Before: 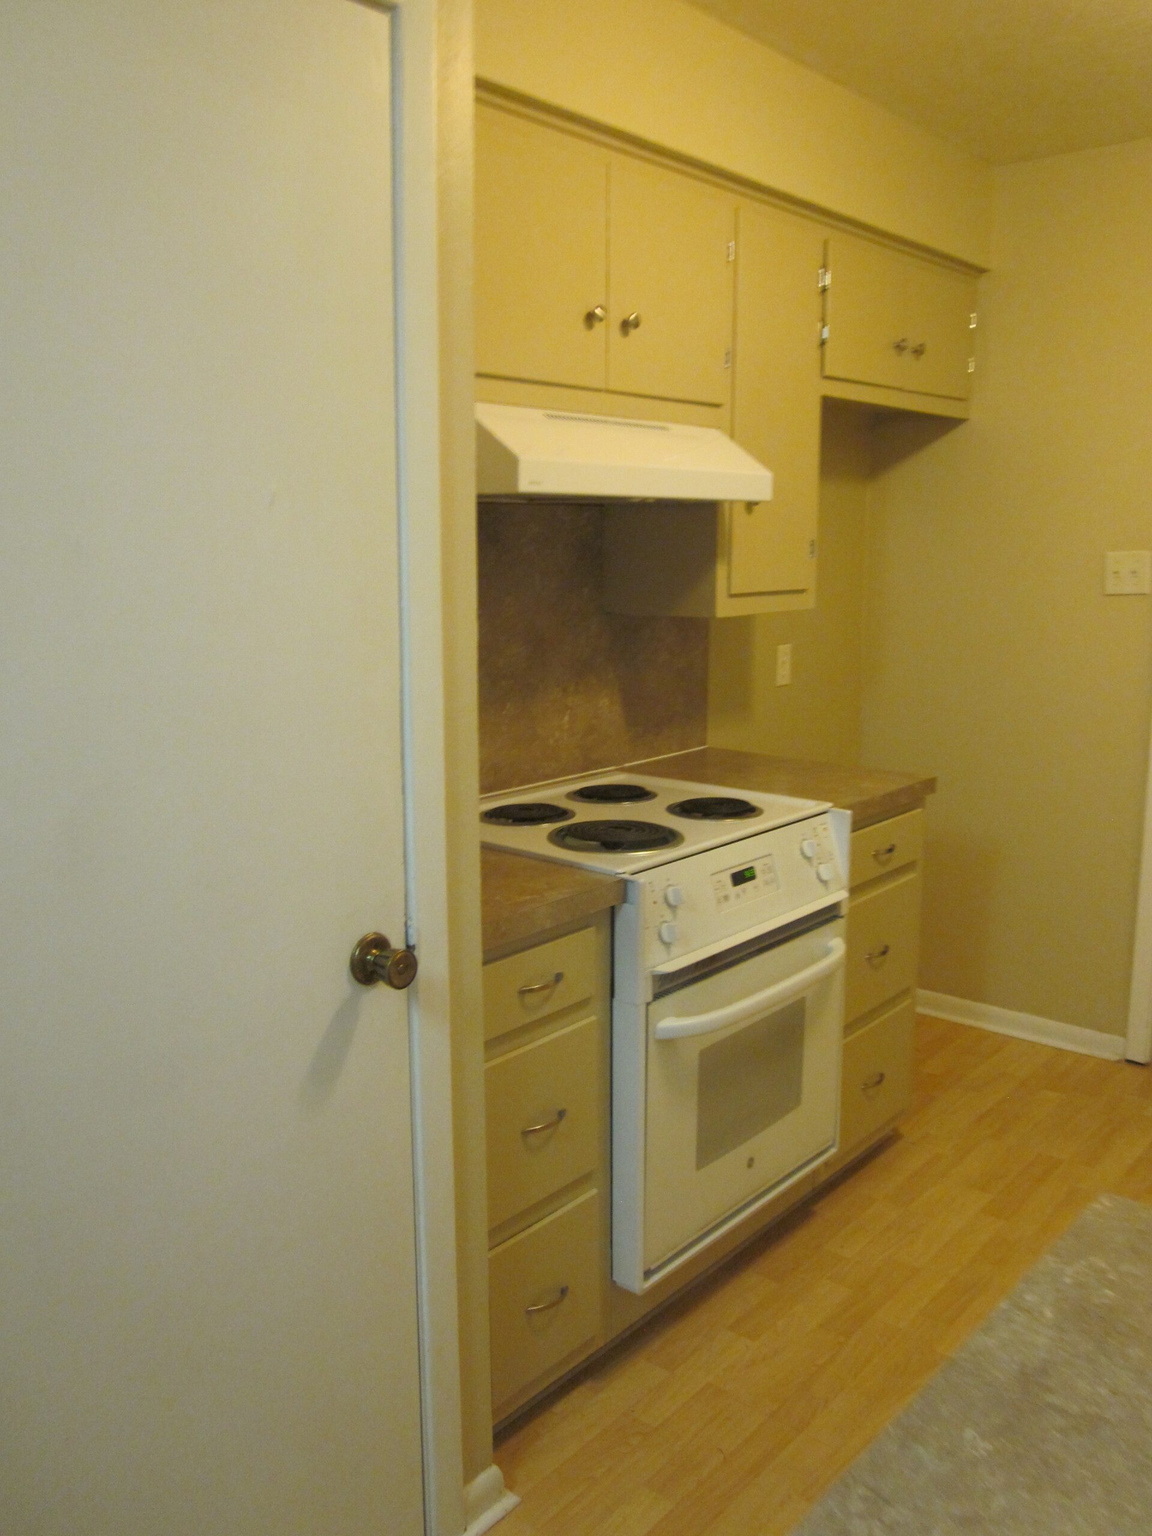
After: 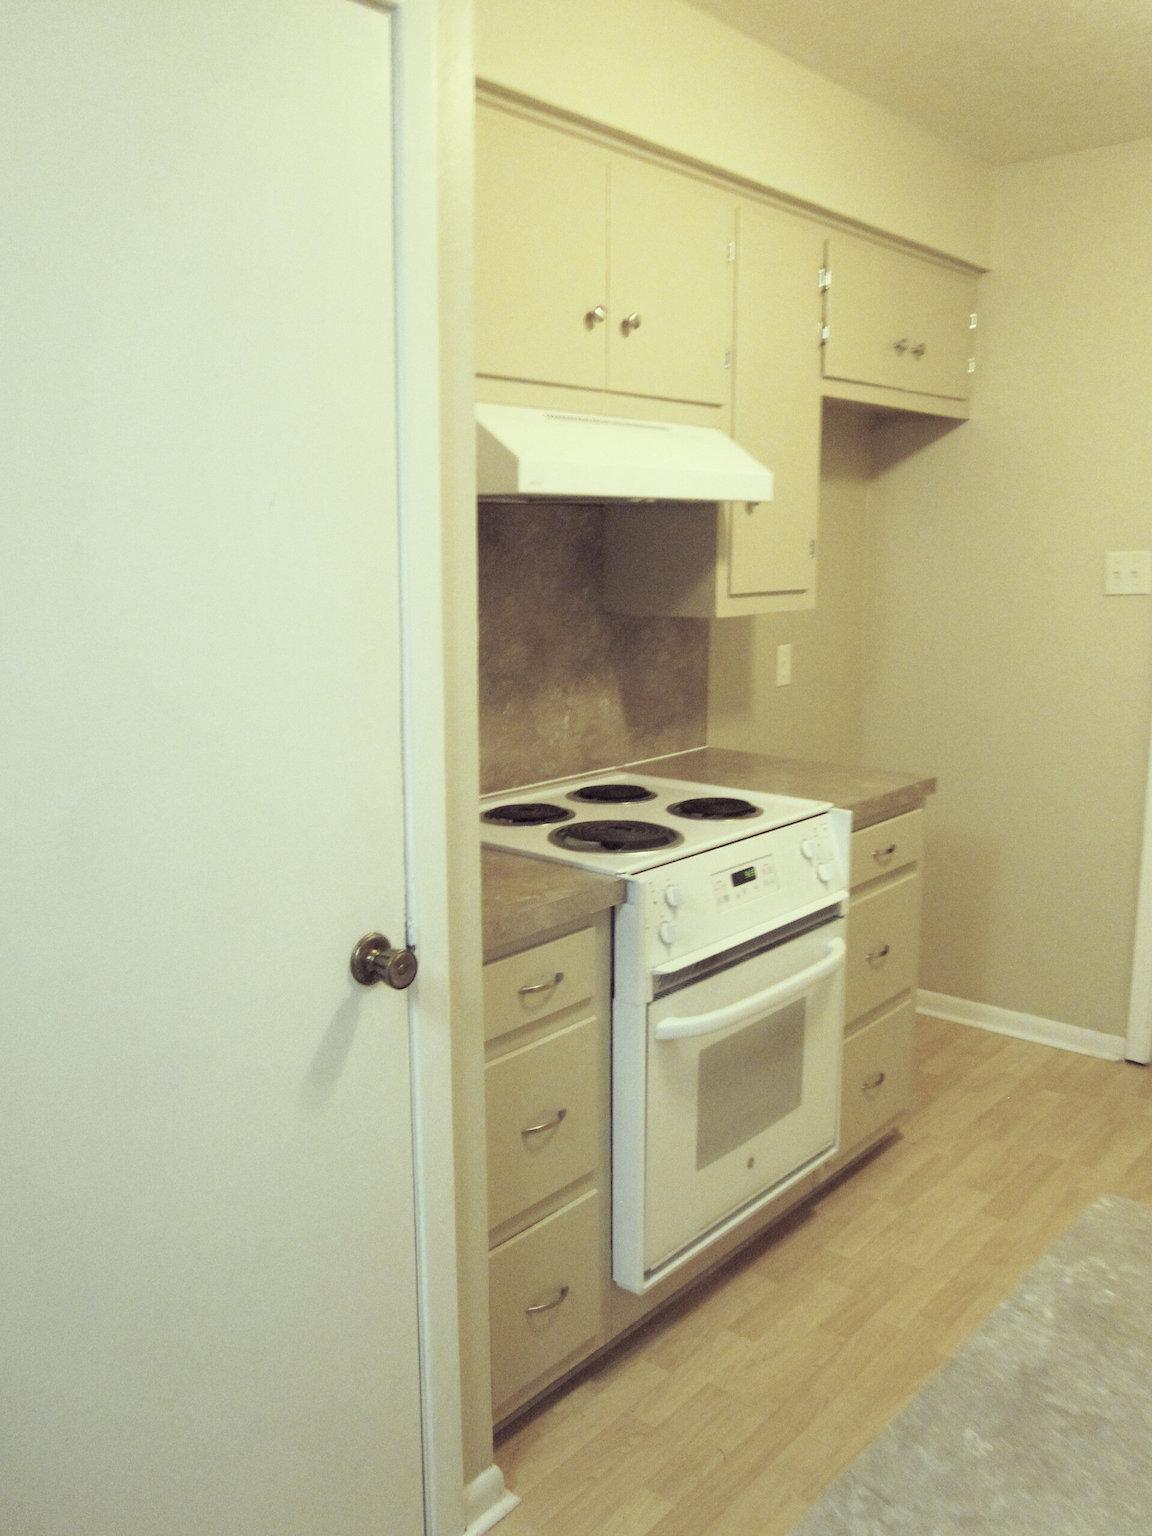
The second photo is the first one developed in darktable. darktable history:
color correction: highlights a* -20.47, highlights b* 20.65, shadows a* 19.27, shadows b* -19.7, saturation 0.407
base curve: curves: ch0 [(0, 0) (0.005, 0.002) (0.15, 0.3) (0.4, 0.7) (0.75, 0.95) (1, 1)], preserve colors none
